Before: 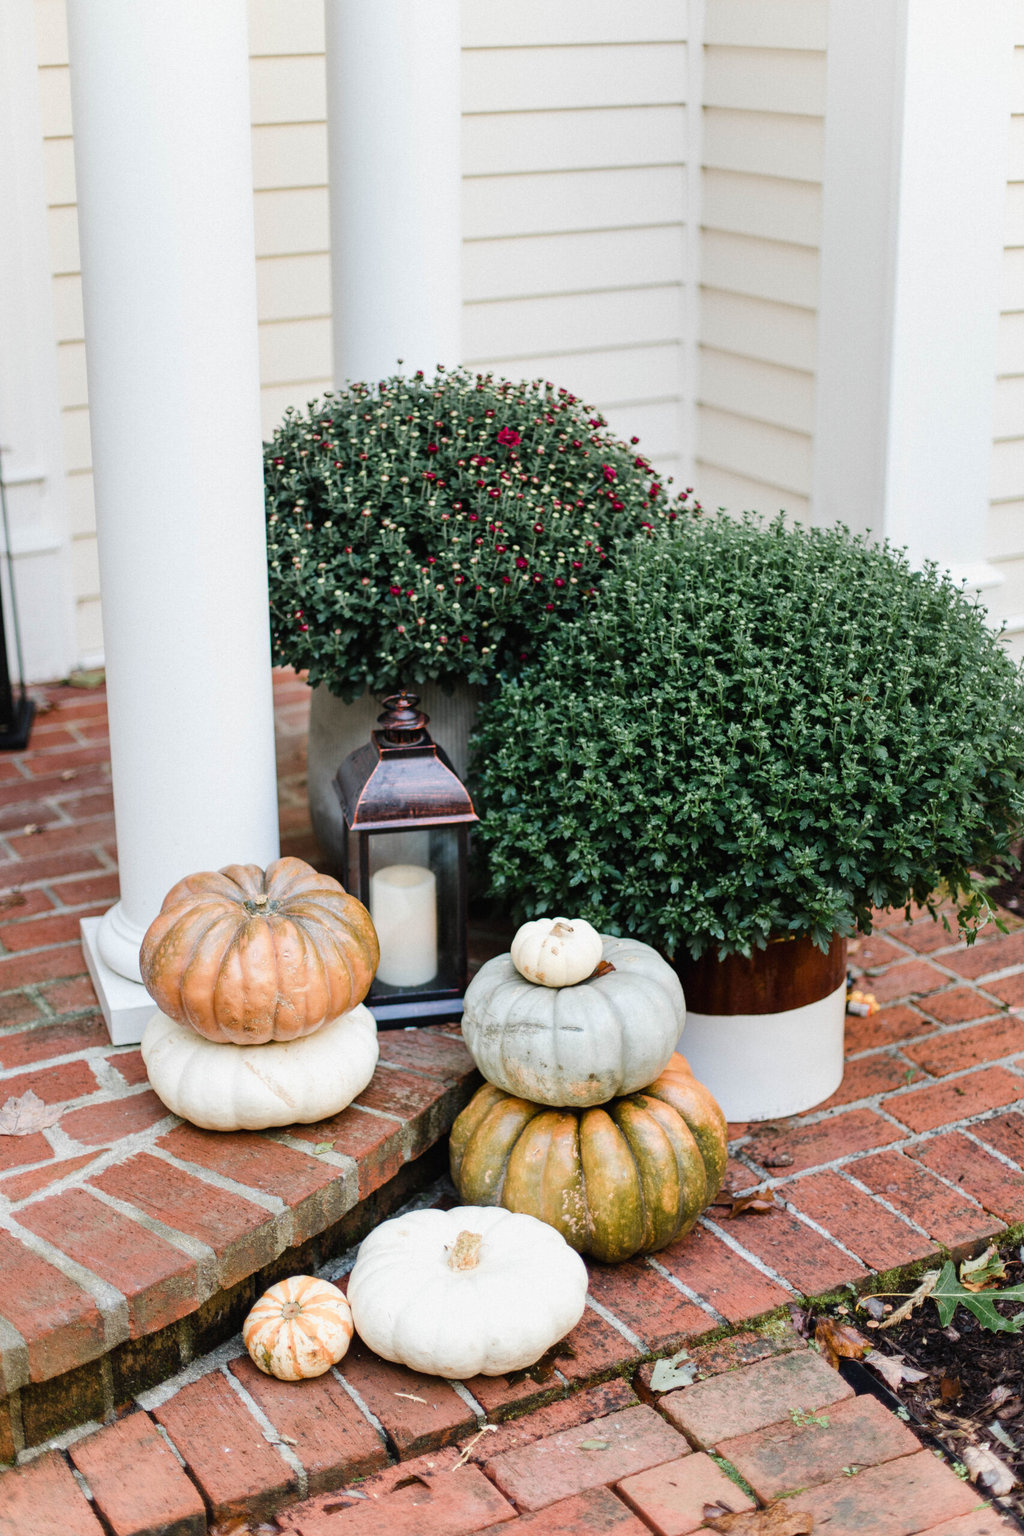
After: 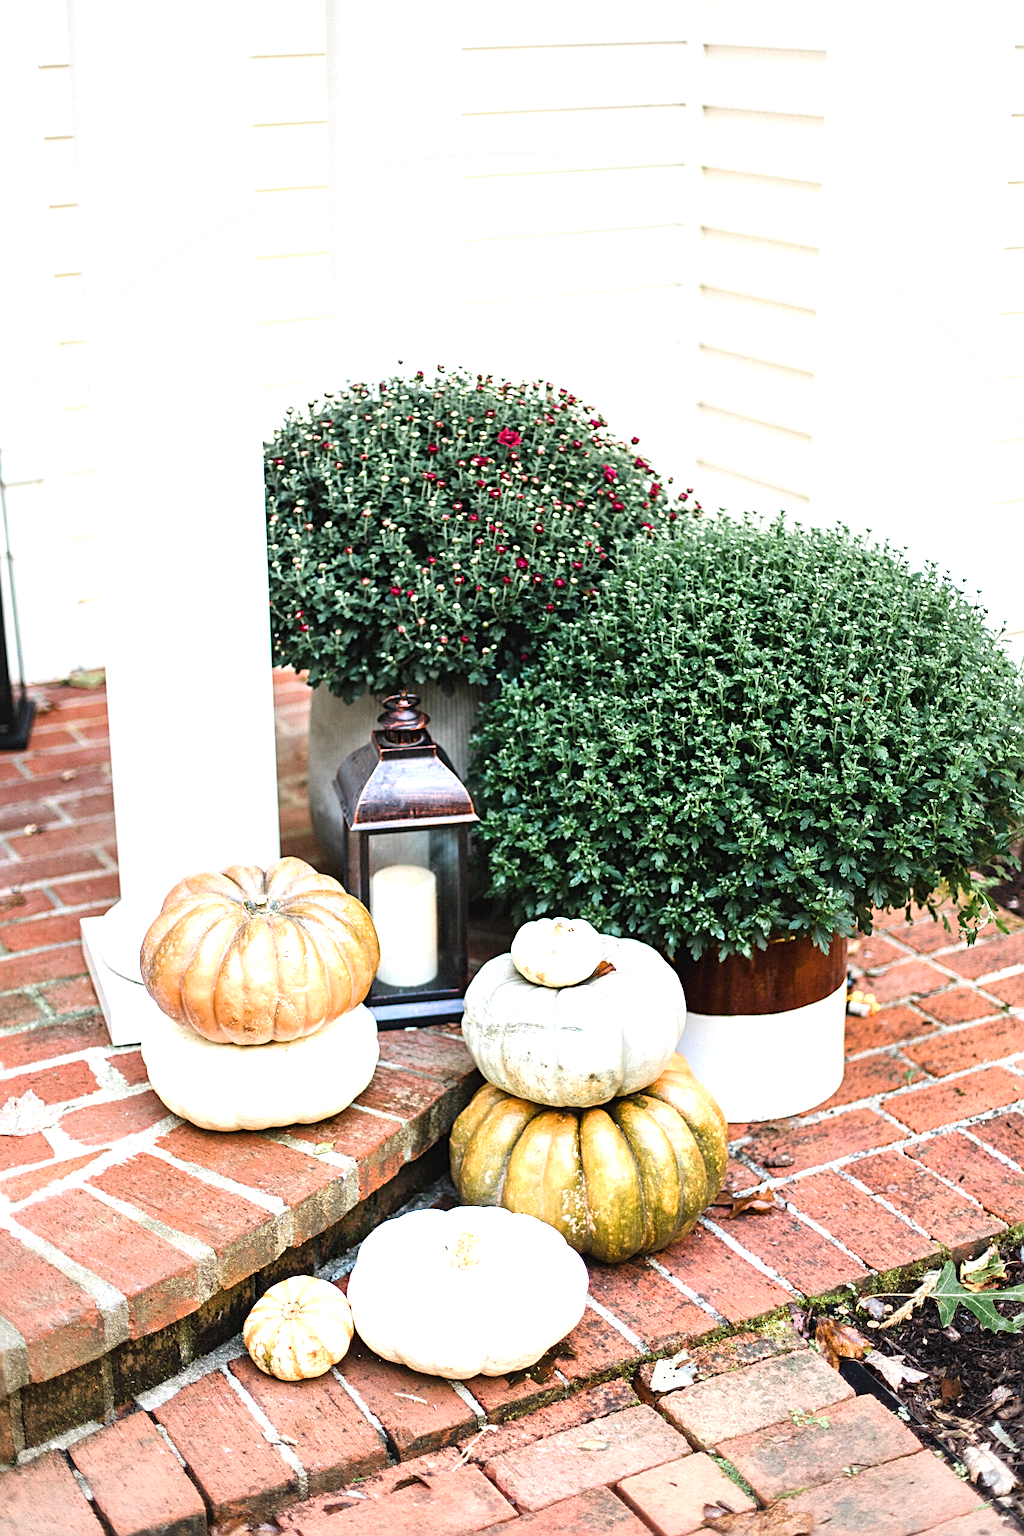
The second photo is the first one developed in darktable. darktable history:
exposure: black level correction 0, exposure 1.009 EV, compensate highlight preservation false
sharpen: radius 3.109
vignetting: fall-off radius 60.89%, unbound false
